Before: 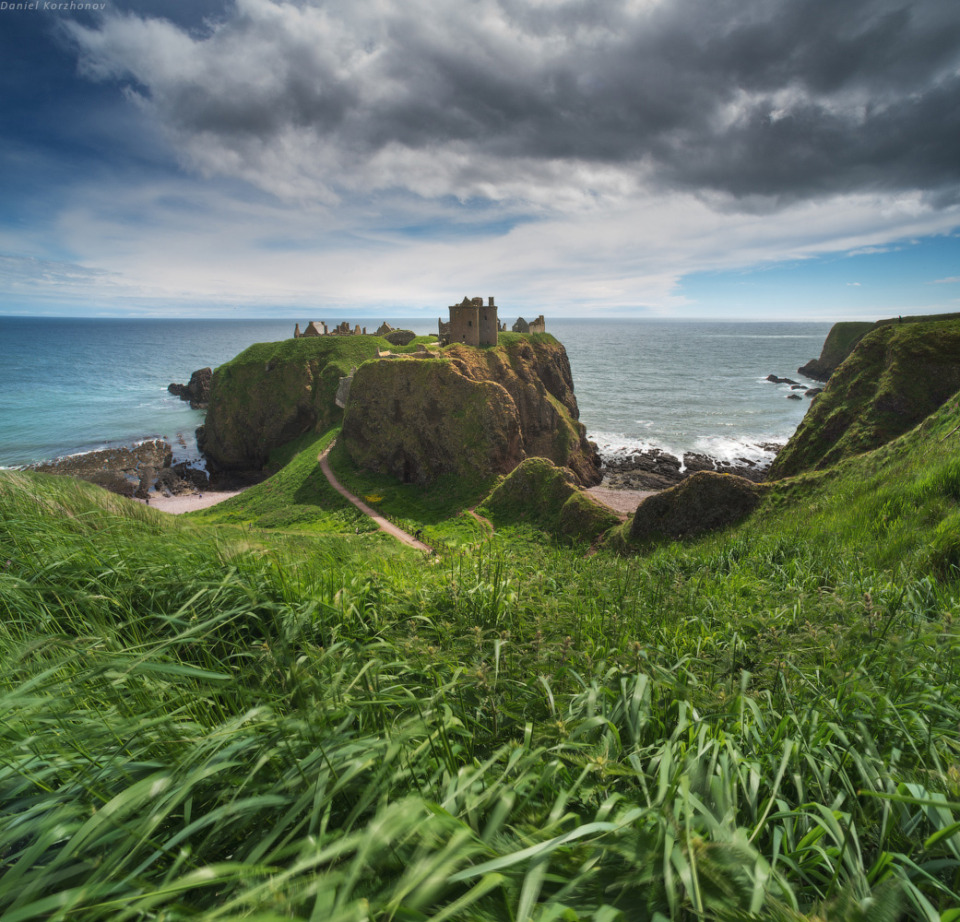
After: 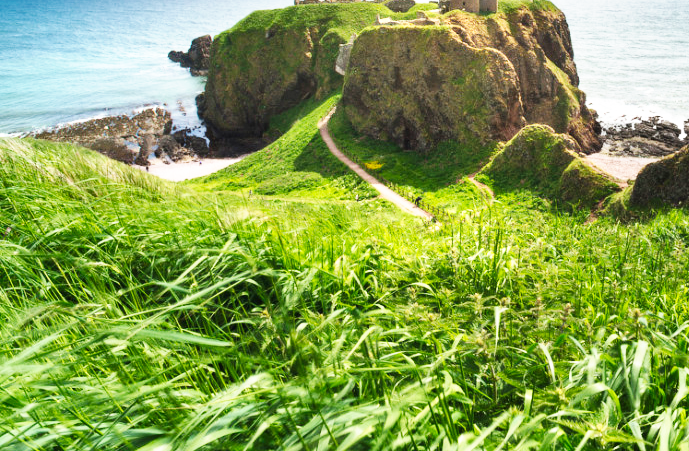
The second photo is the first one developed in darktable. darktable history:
crop: top 36.221%, right 28.218%, bottom 14.798%
base curve: curves: ch0 [(0, 0) (0.007, 0.004) (0.027, 0.03) (0.046, 0.07) (0.207, 0.54) (0.442, 0.872) (0.673, 0.972) (1, 1)], exposure shift 0.01, preserve colors none
exposure: black level correction 0, exposure 0.499 EV, compensate exposure bias true, compensate highlight preservation false
shadows and highlights: shadows 59.97, soften with gaussian
